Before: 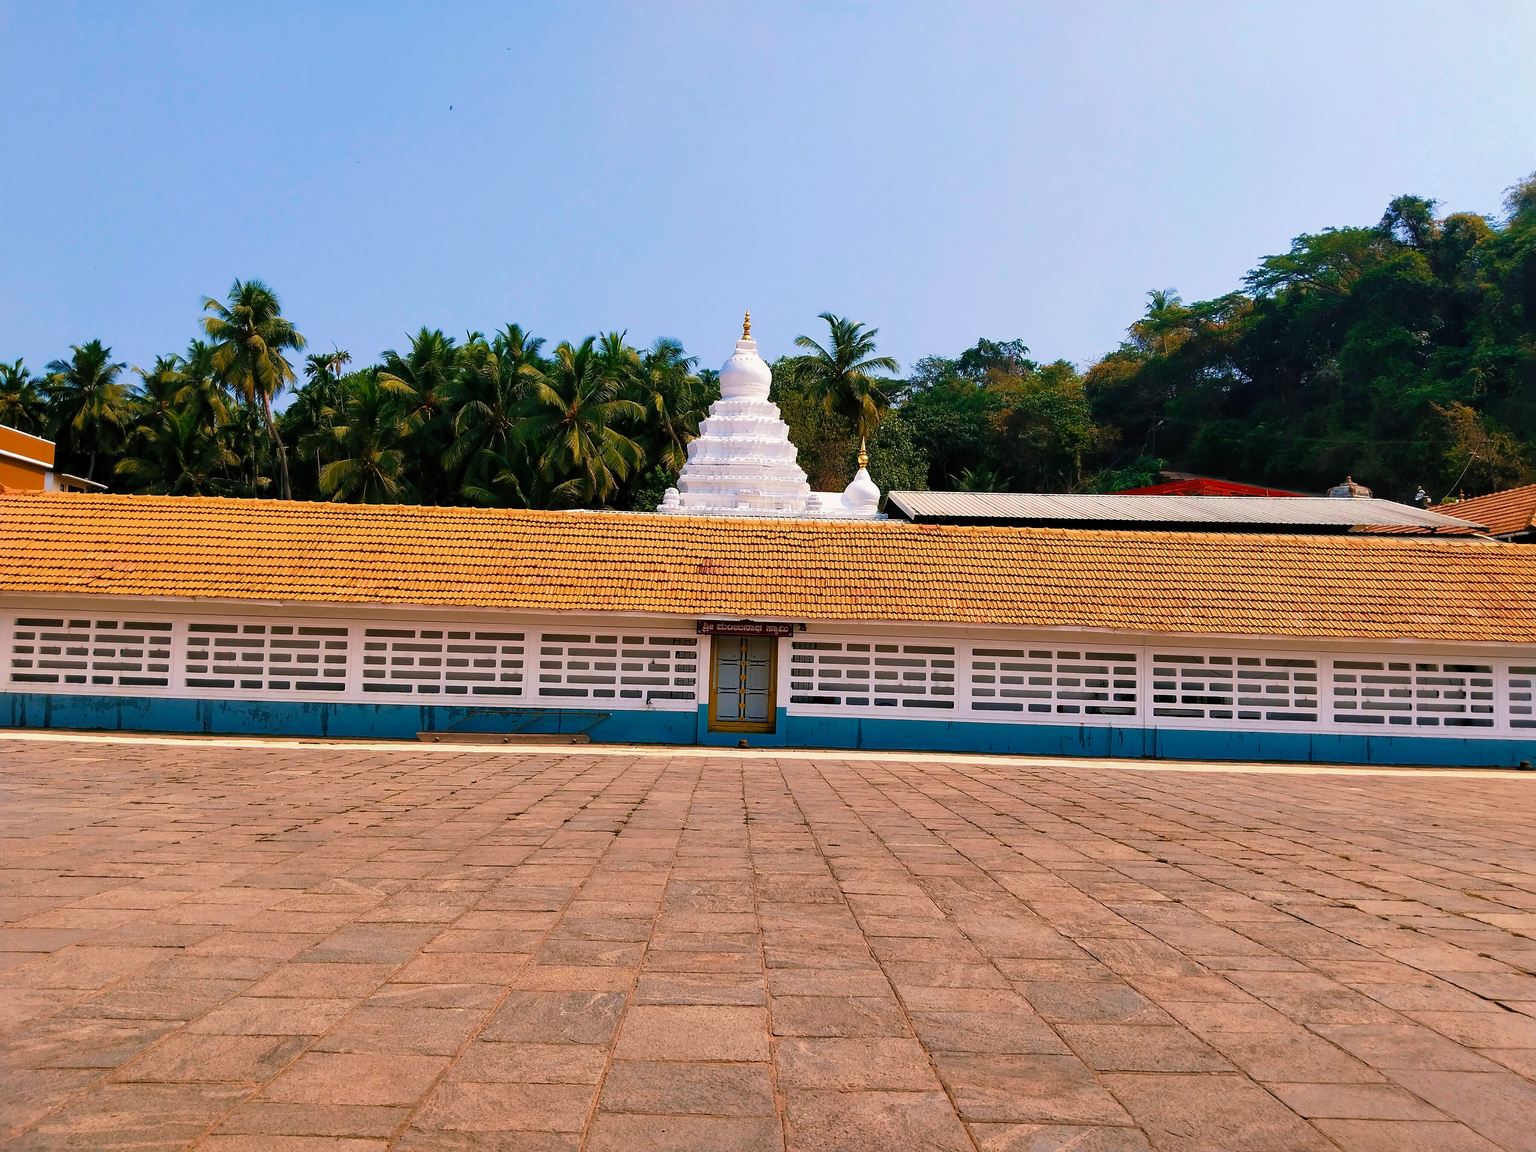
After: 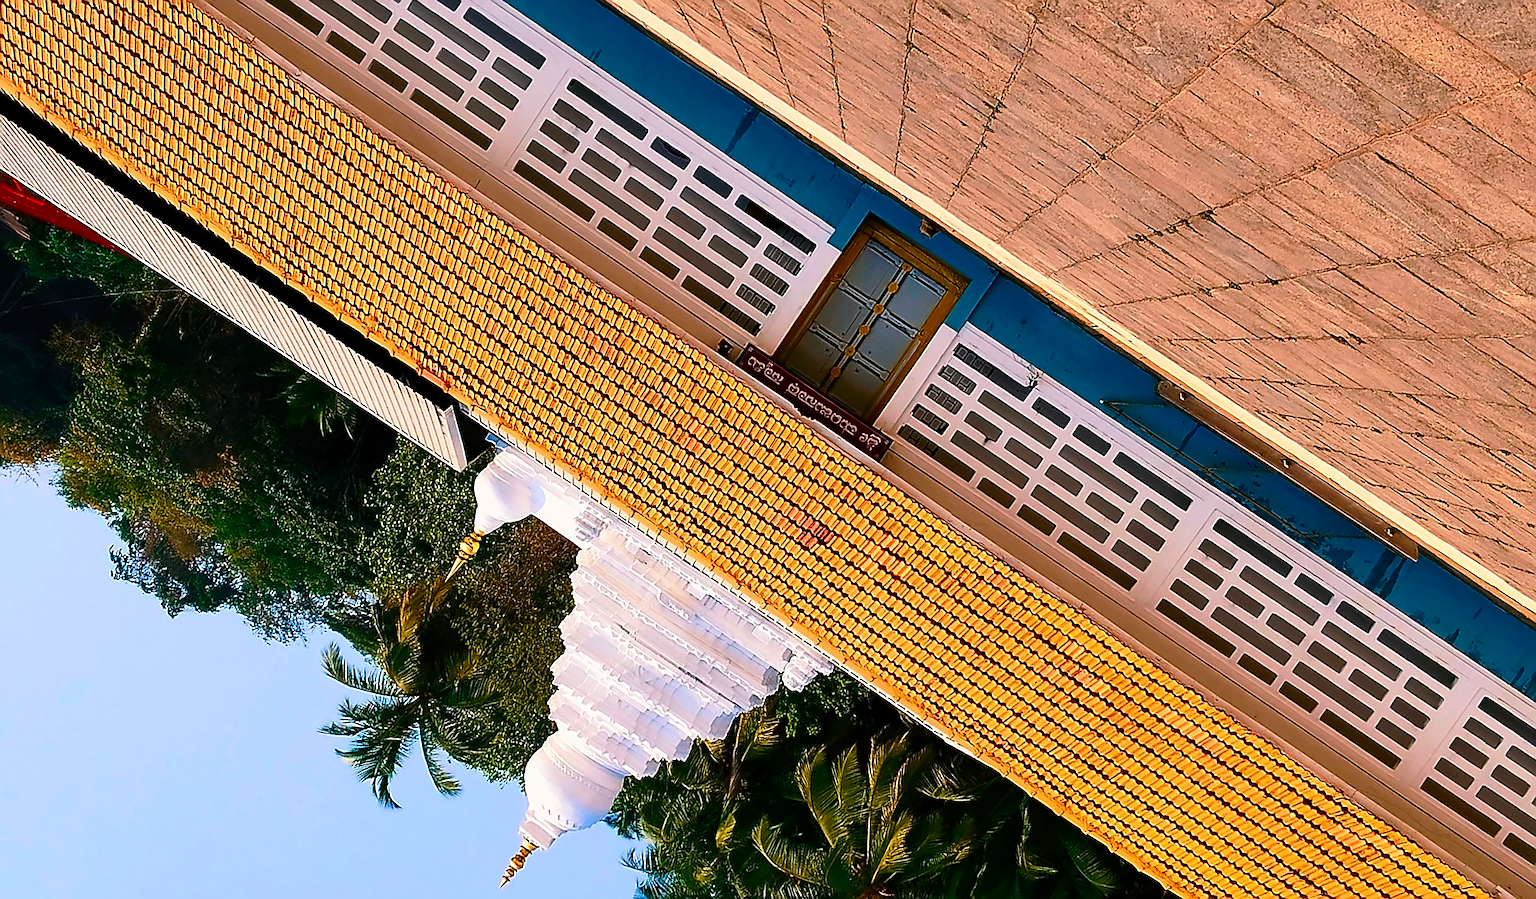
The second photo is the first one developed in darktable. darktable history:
contrast brightness saturation: contrast 0.183, saturation 0.296
crop and rotate: angle 147.56°, left 9.187%, top 15.597%, right 4.574%, bottom 17.067%
sharpen: radius 1.428, amount 1.262, threshold 0.817
